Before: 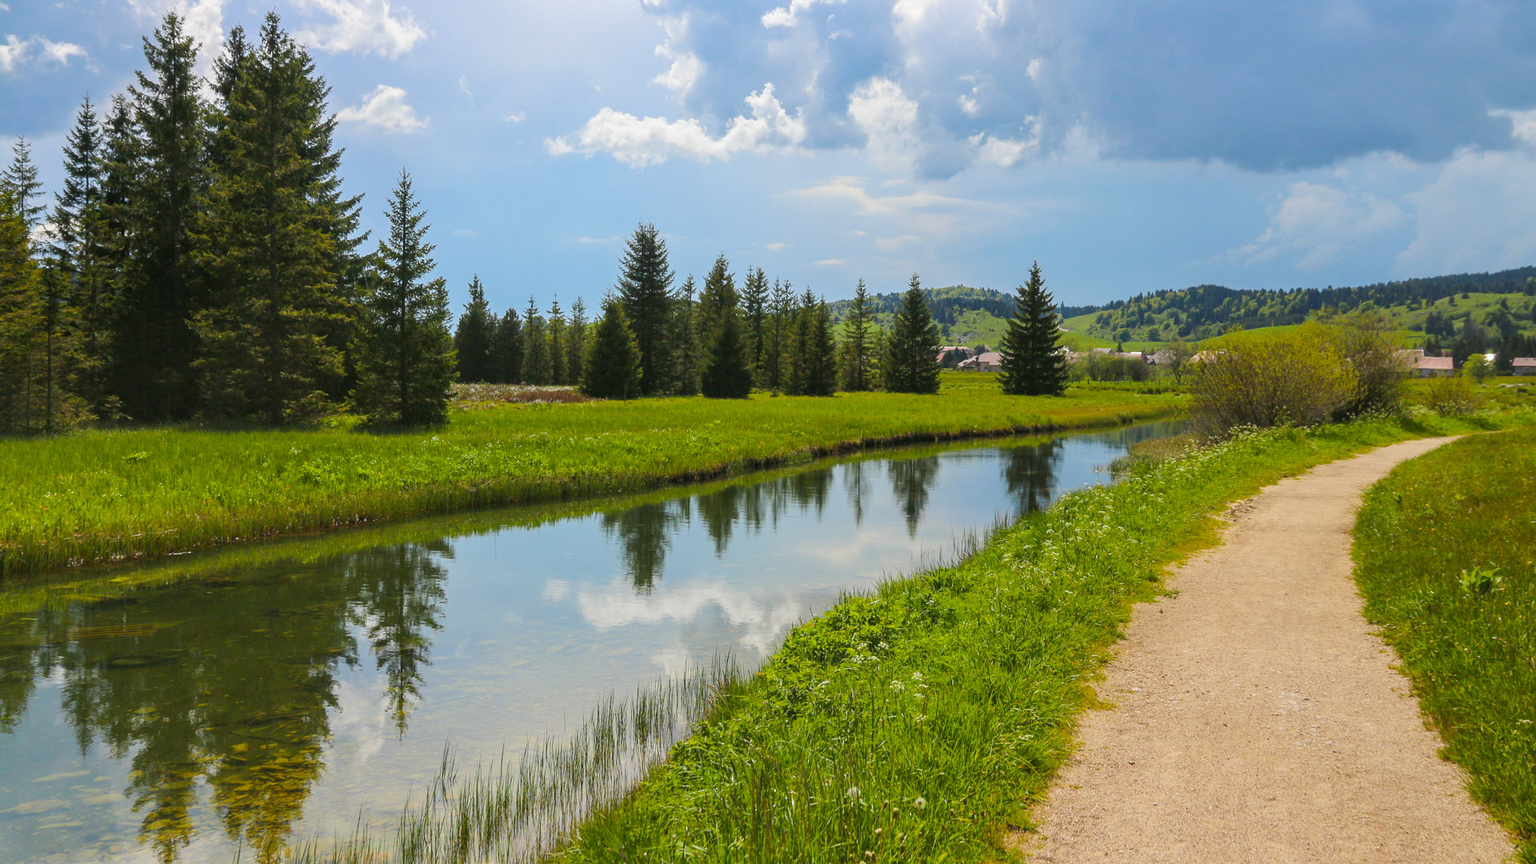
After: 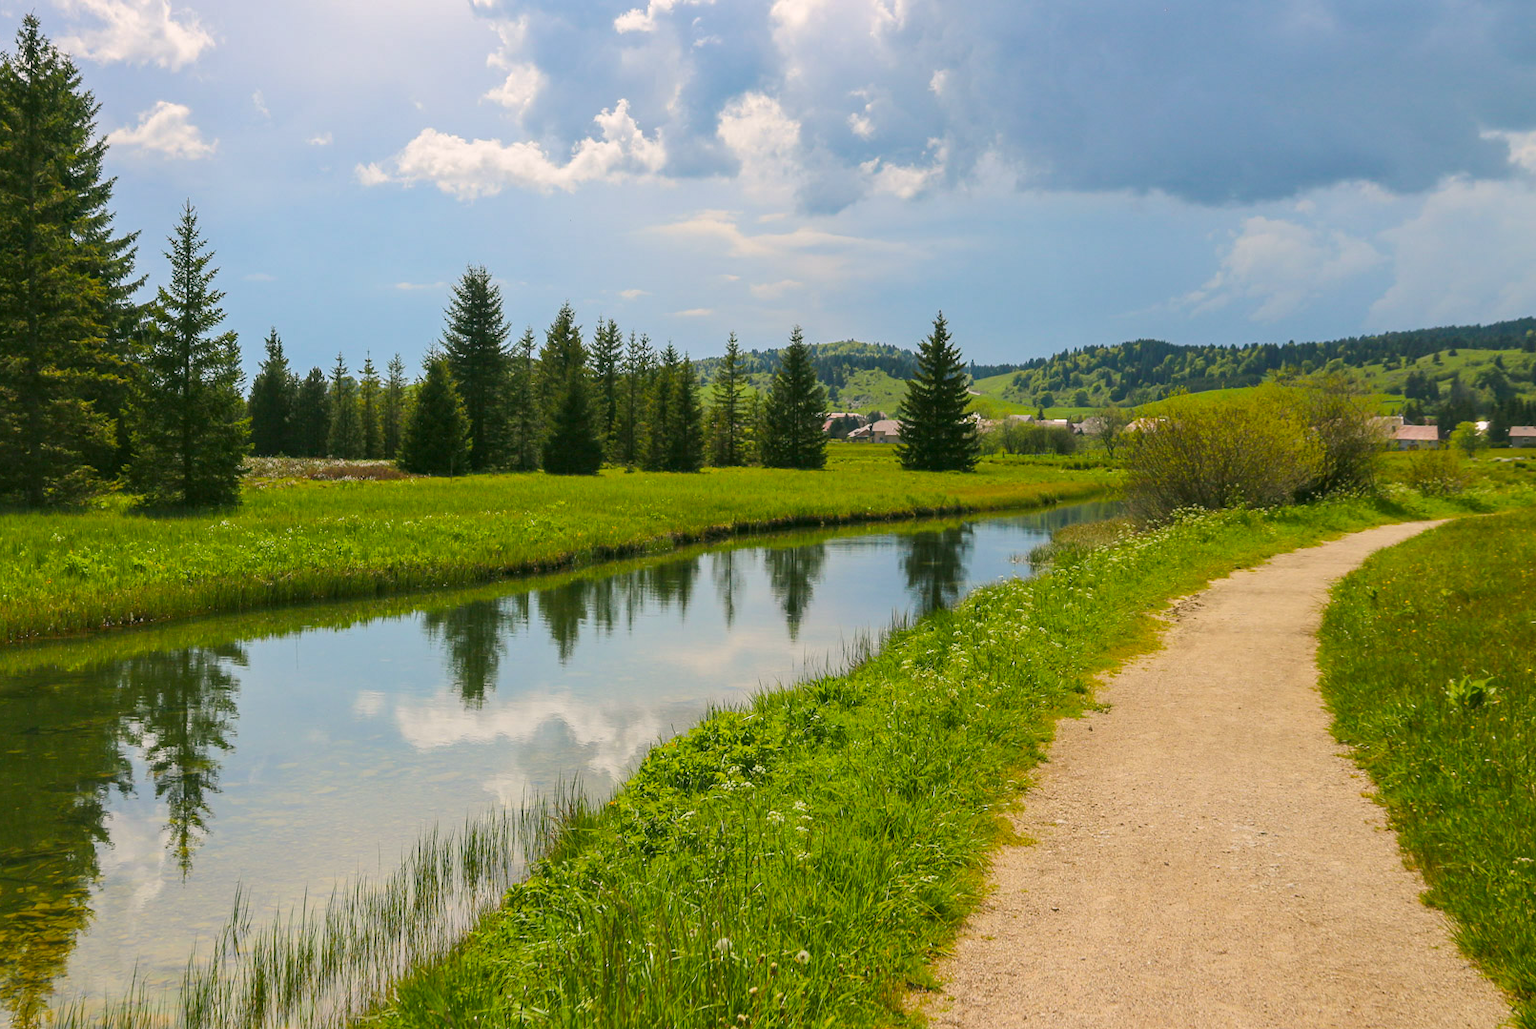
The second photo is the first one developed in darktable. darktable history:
color correction: highlights a* 4.46, highlights b* 4.96, shadows a* -7, shadows b* 4.91
crop: left 16.078%
